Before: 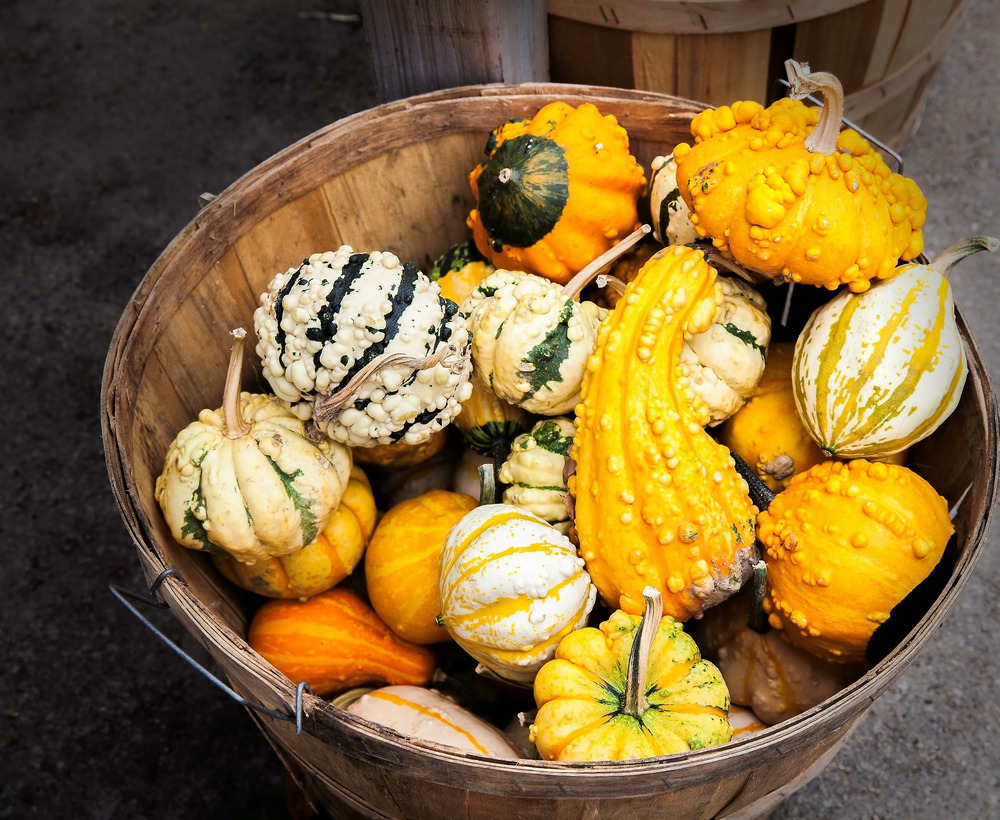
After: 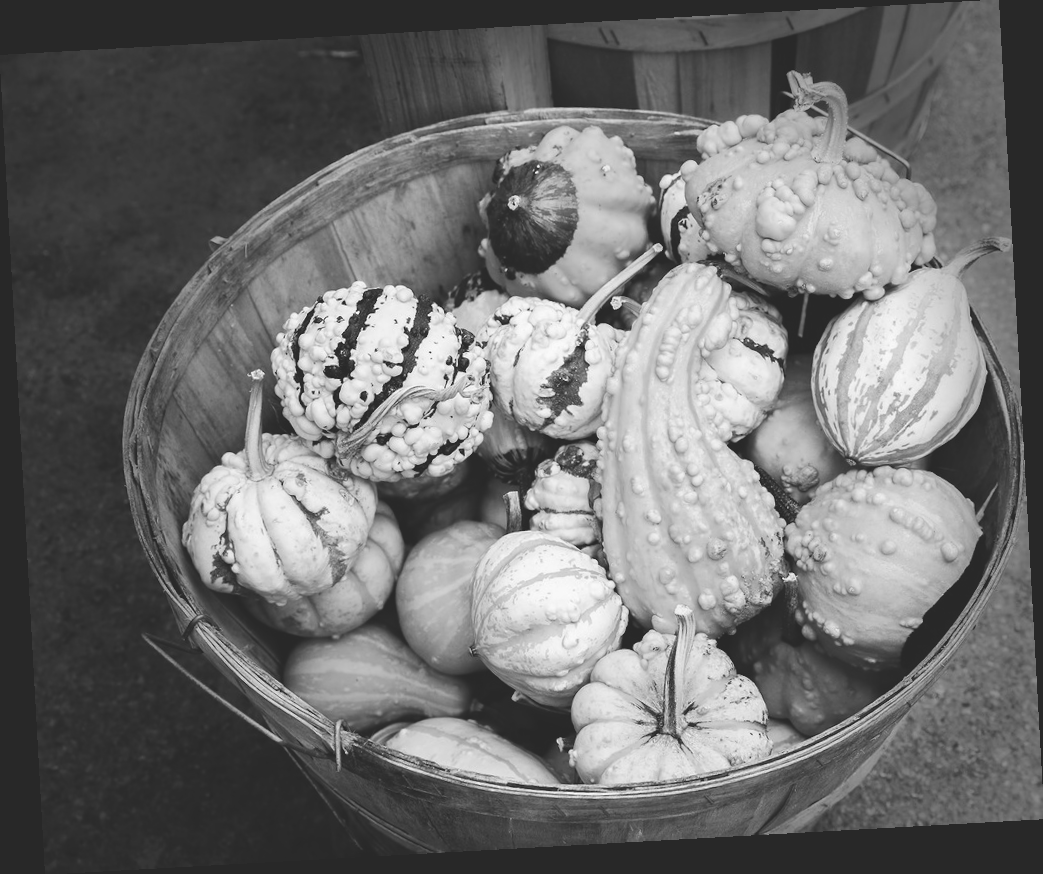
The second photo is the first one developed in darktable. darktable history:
monochrome: on, module defaults
rotate and perspective: rotation -3.18°, automatic cropping off
exposure: black level correction -0.023, exposure -0.039 EV, compensate highlight preservation false
